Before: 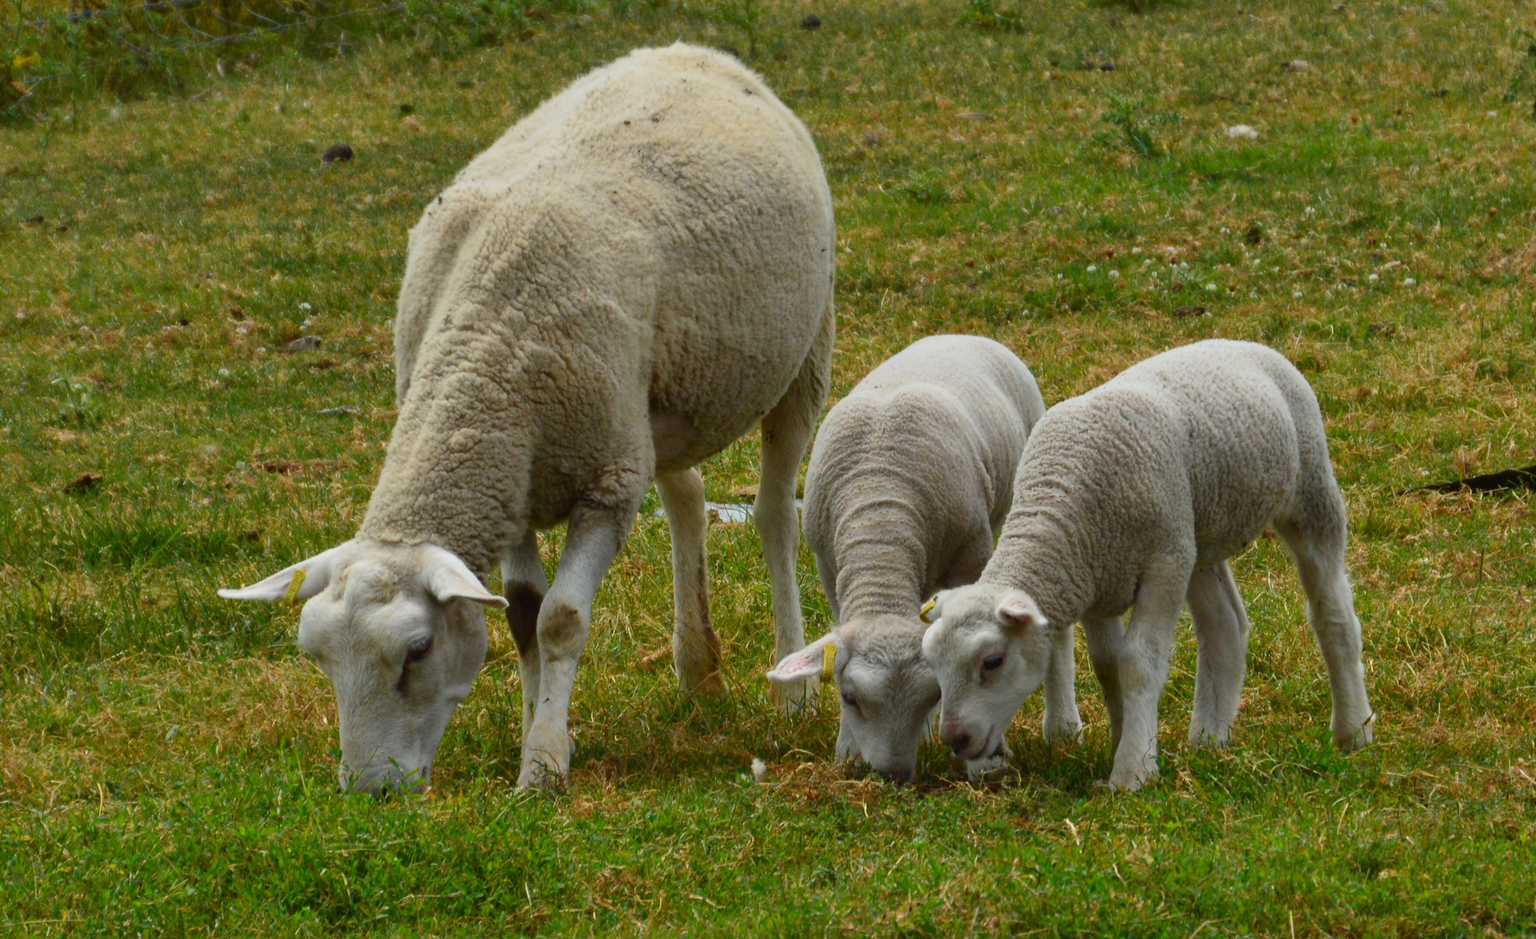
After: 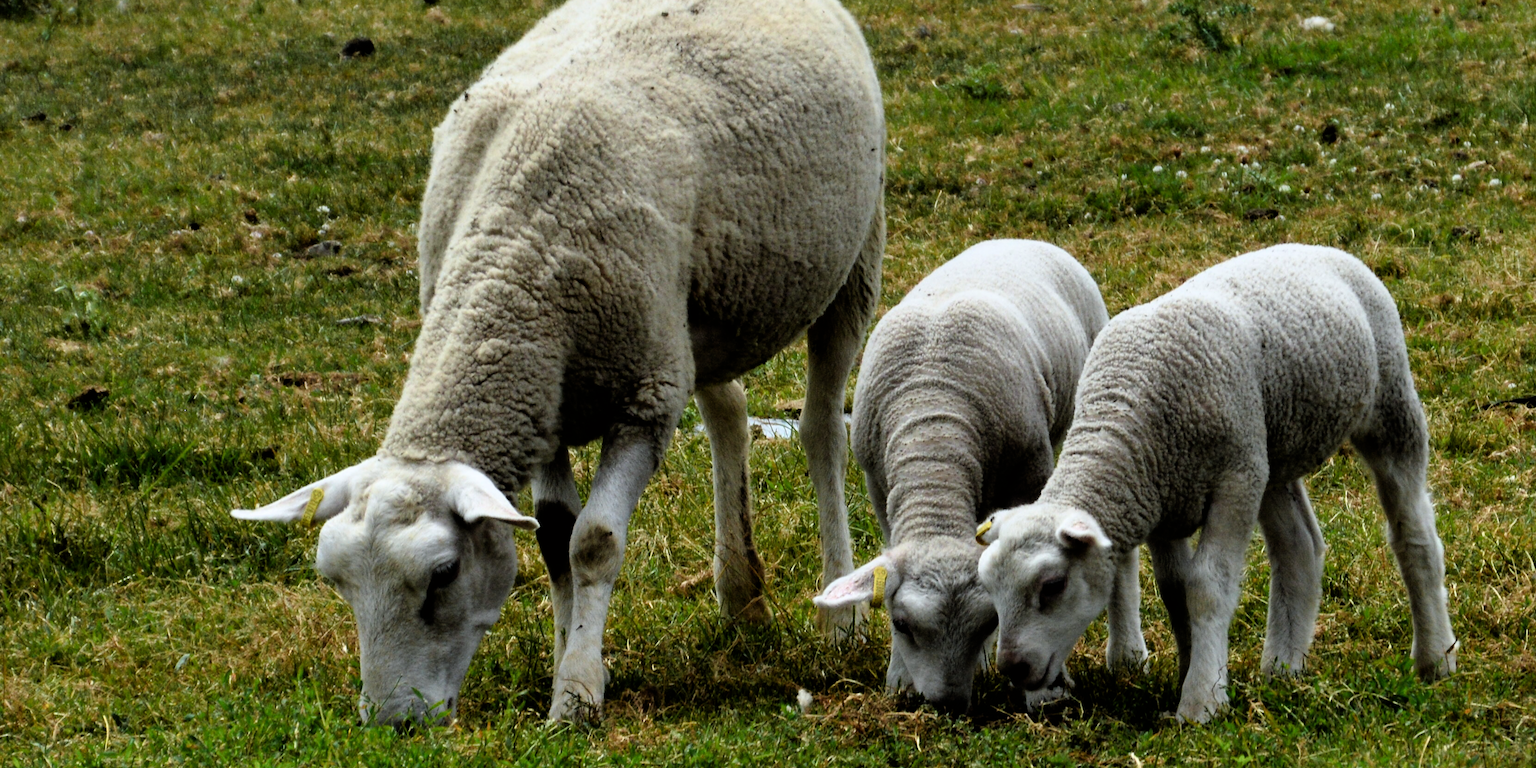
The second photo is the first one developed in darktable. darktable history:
white balance: red 0.967, blue 1.049
filmic rgb: black relative exposure -3.63 EV, white relative exposure 2.16 EV, hardness 3.62
crop and rotate: angle 0.03°, top 11.643%, right 5.651%, bottom 11.189%
